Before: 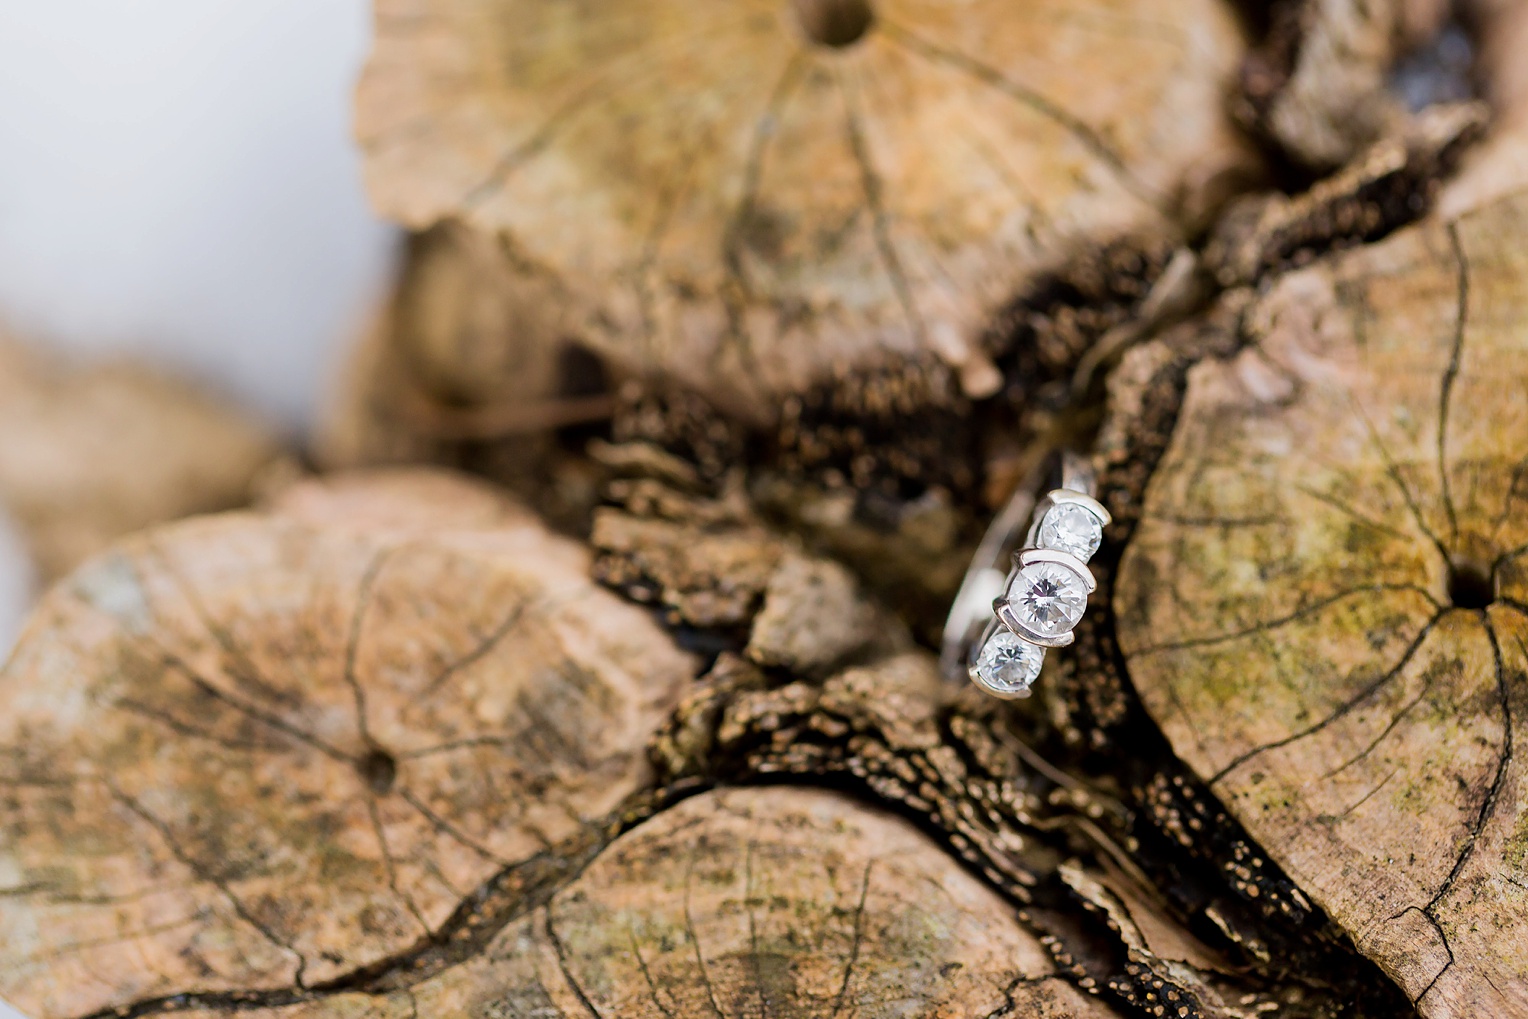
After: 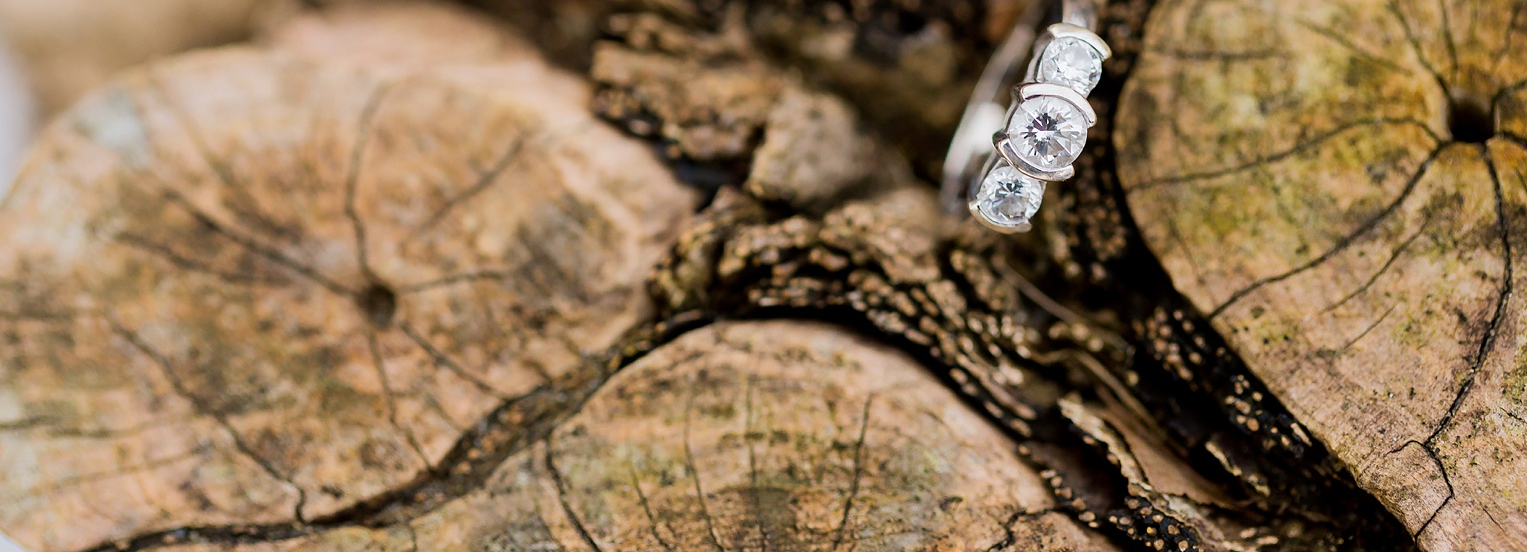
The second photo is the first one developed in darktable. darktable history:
crop and rotate: top 45.802%, right 0.063%
base curve: preserve colors average RGB
